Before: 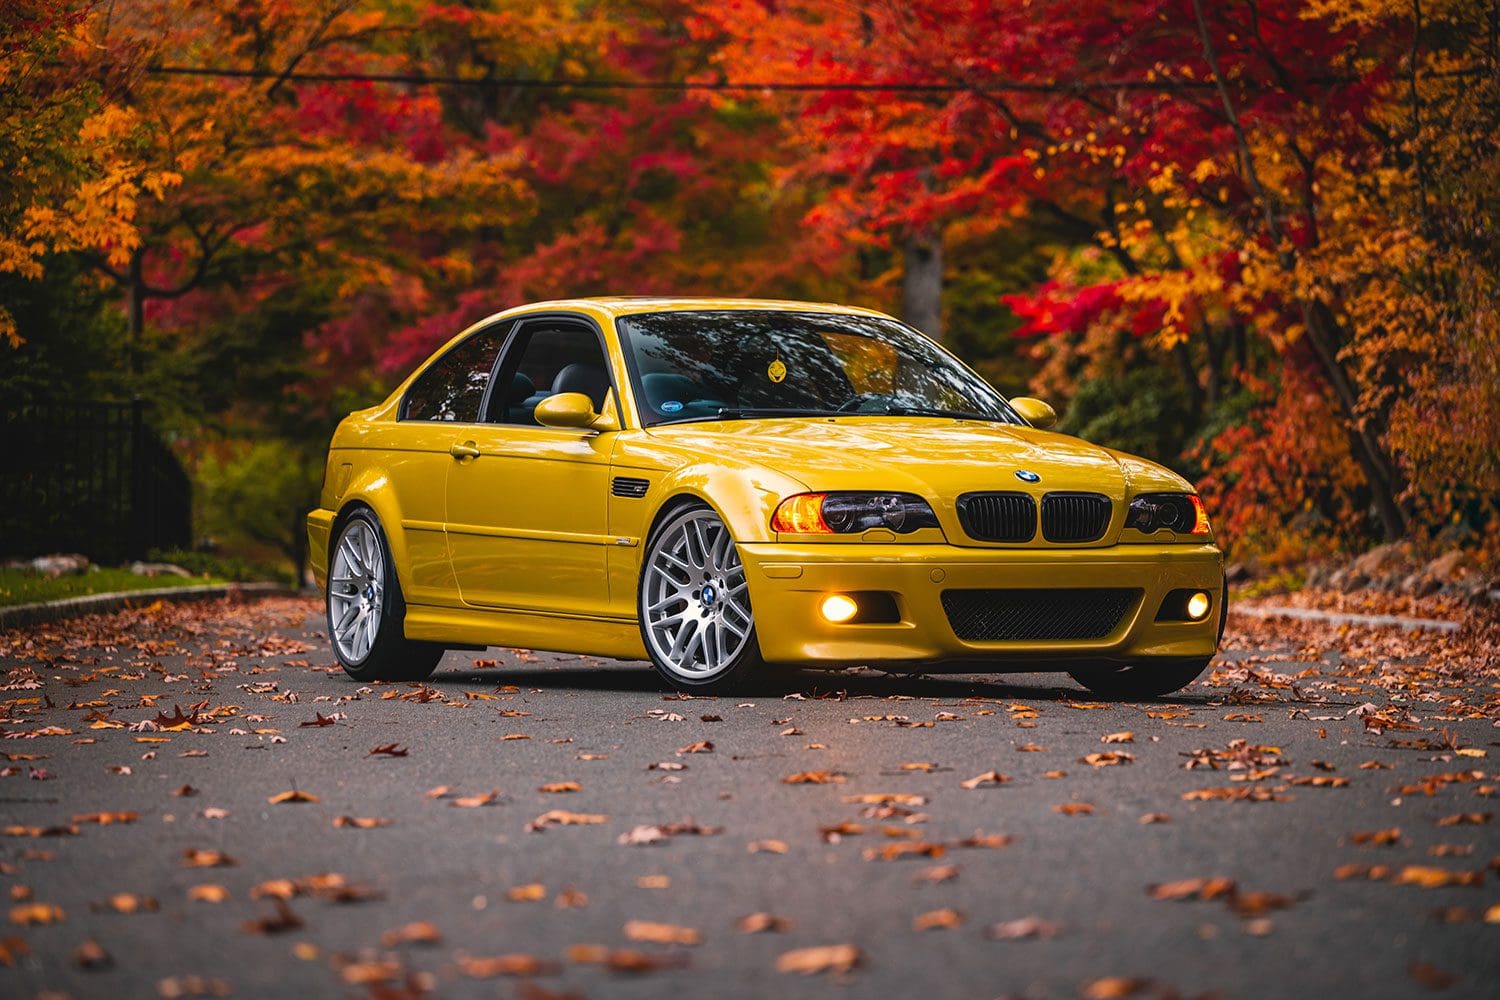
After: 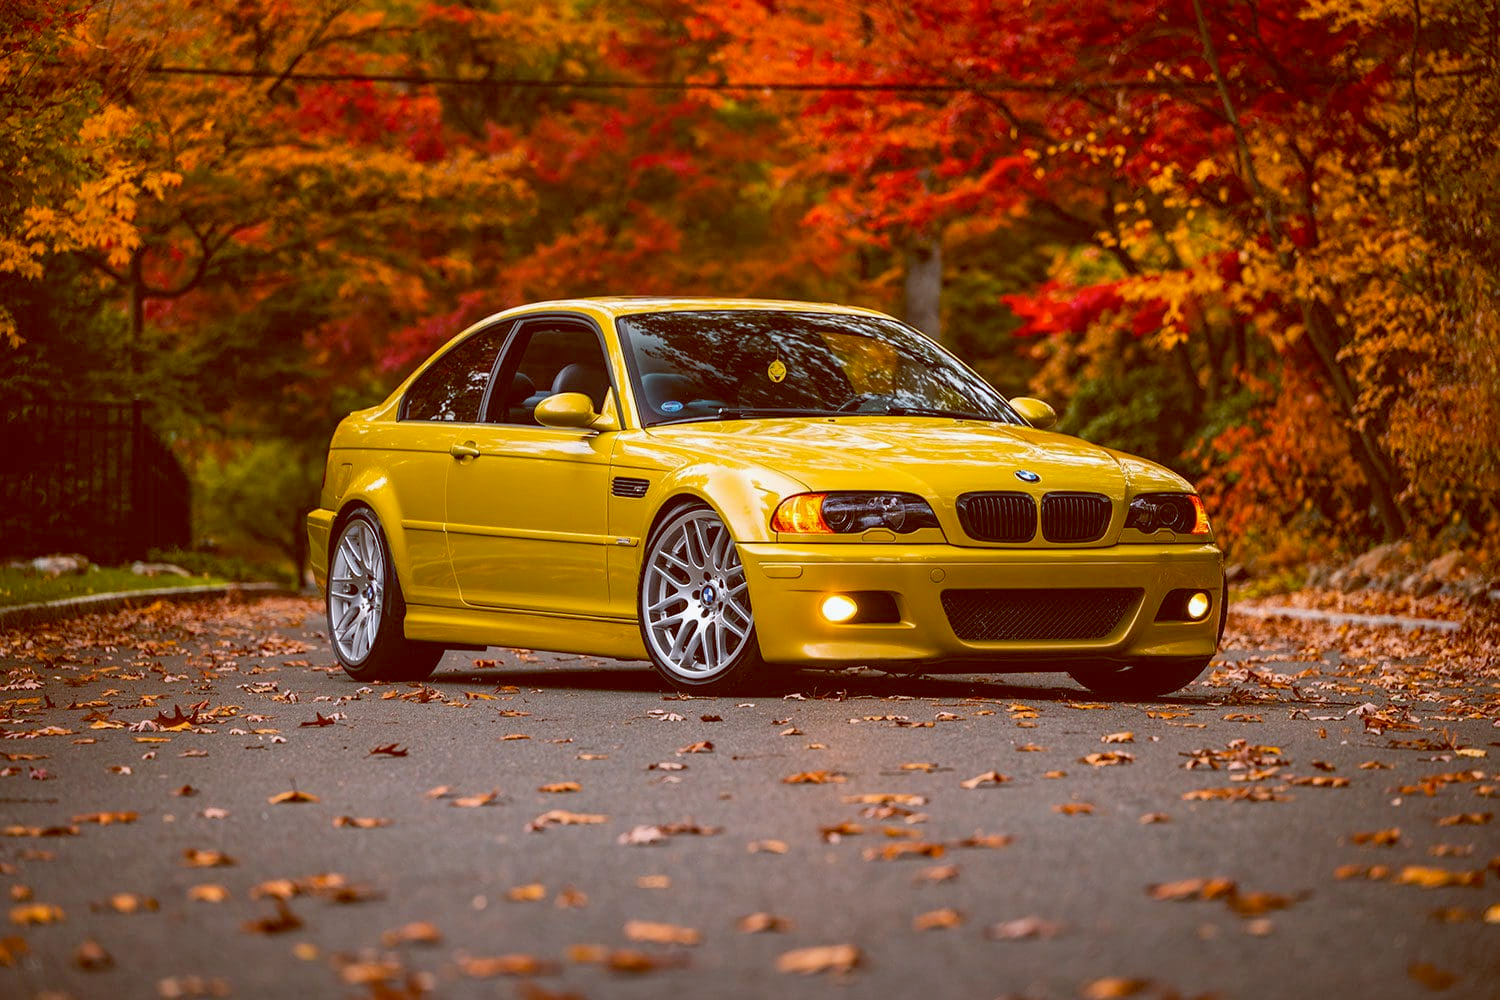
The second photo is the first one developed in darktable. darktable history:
shadows and highlights: shadows 29.32, highlights -29.32, low approximation 0.01, soften with gaussian
color balance: lift [1, 1.011, 0.999, 0.989], gamma [1.109, 1.045, 1.039, 0.955], gain [0.917, 0.936, 0.952, 1.064], contrast 2.32%, contrast fulcrum 19%, output saturation 101%
